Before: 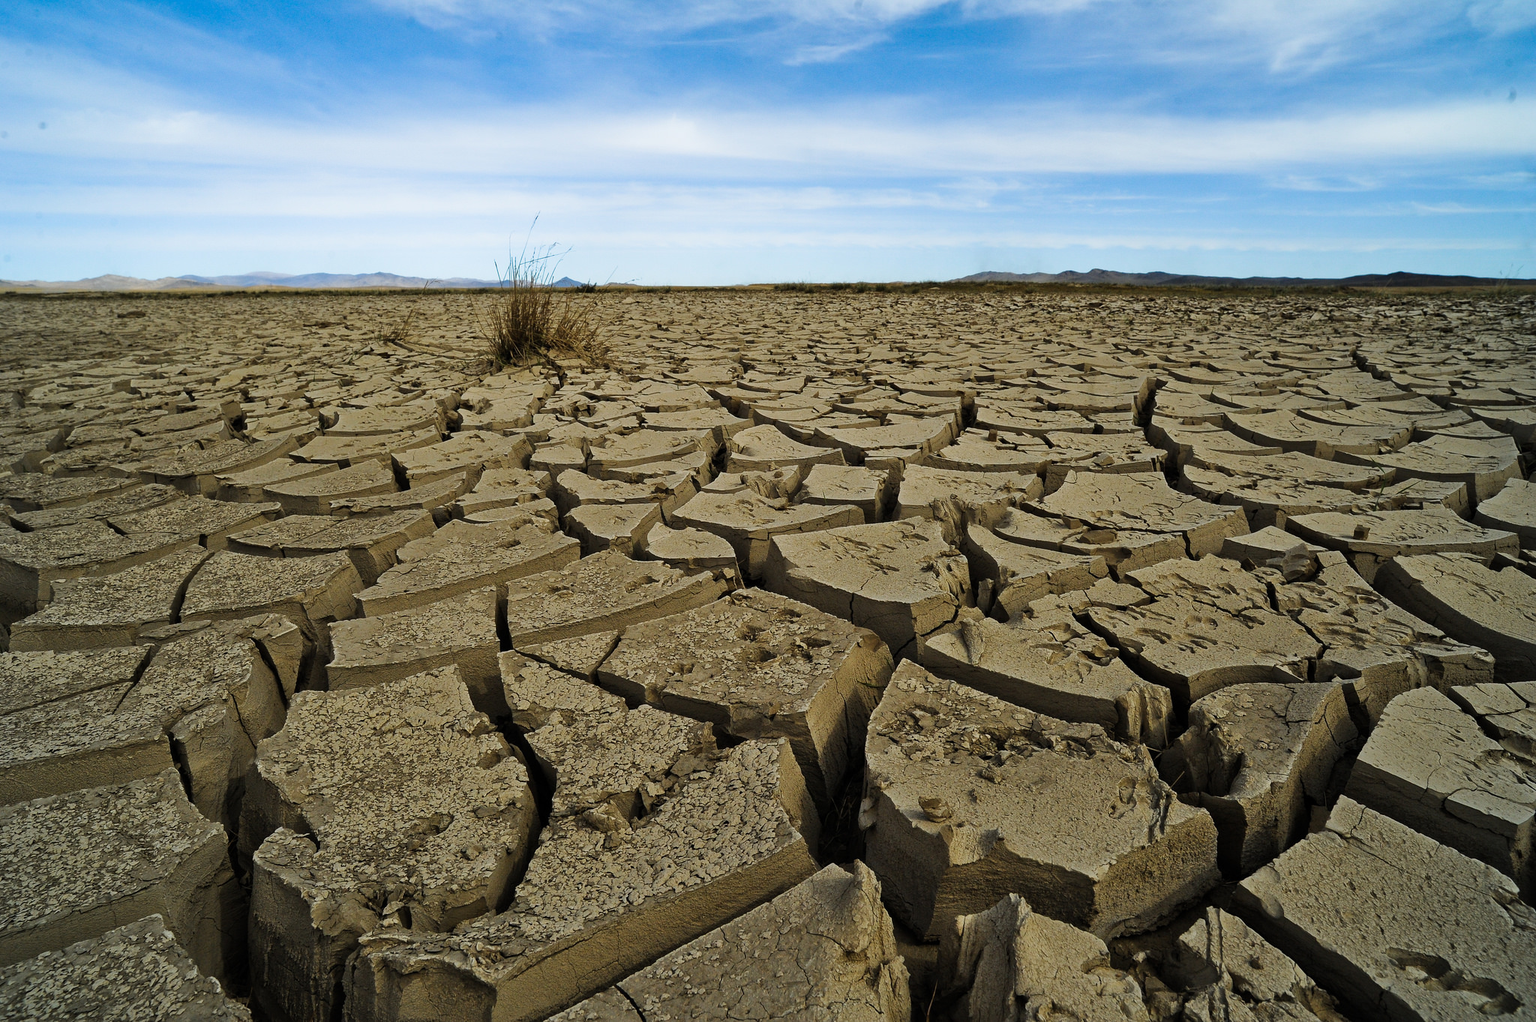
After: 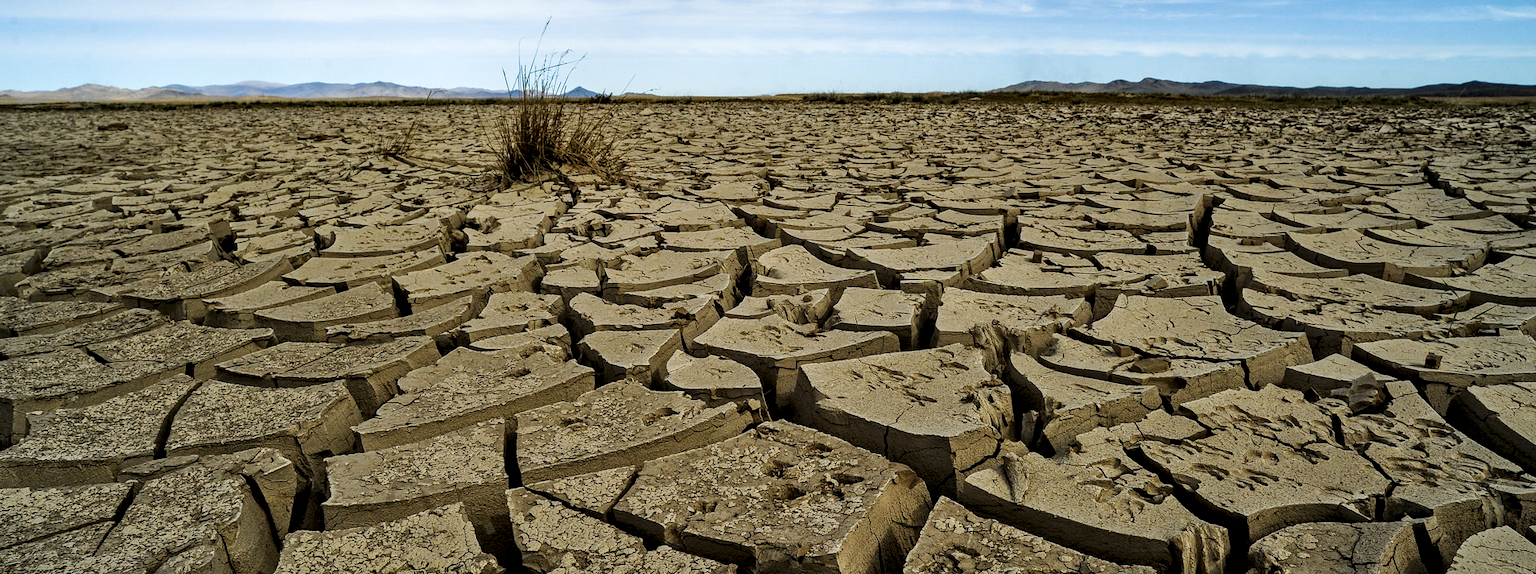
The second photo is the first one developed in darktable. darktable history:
local contrast: detail 154%
crop: left 1.744%, top 19.225%, right 5.069%, bottom 28.357%
